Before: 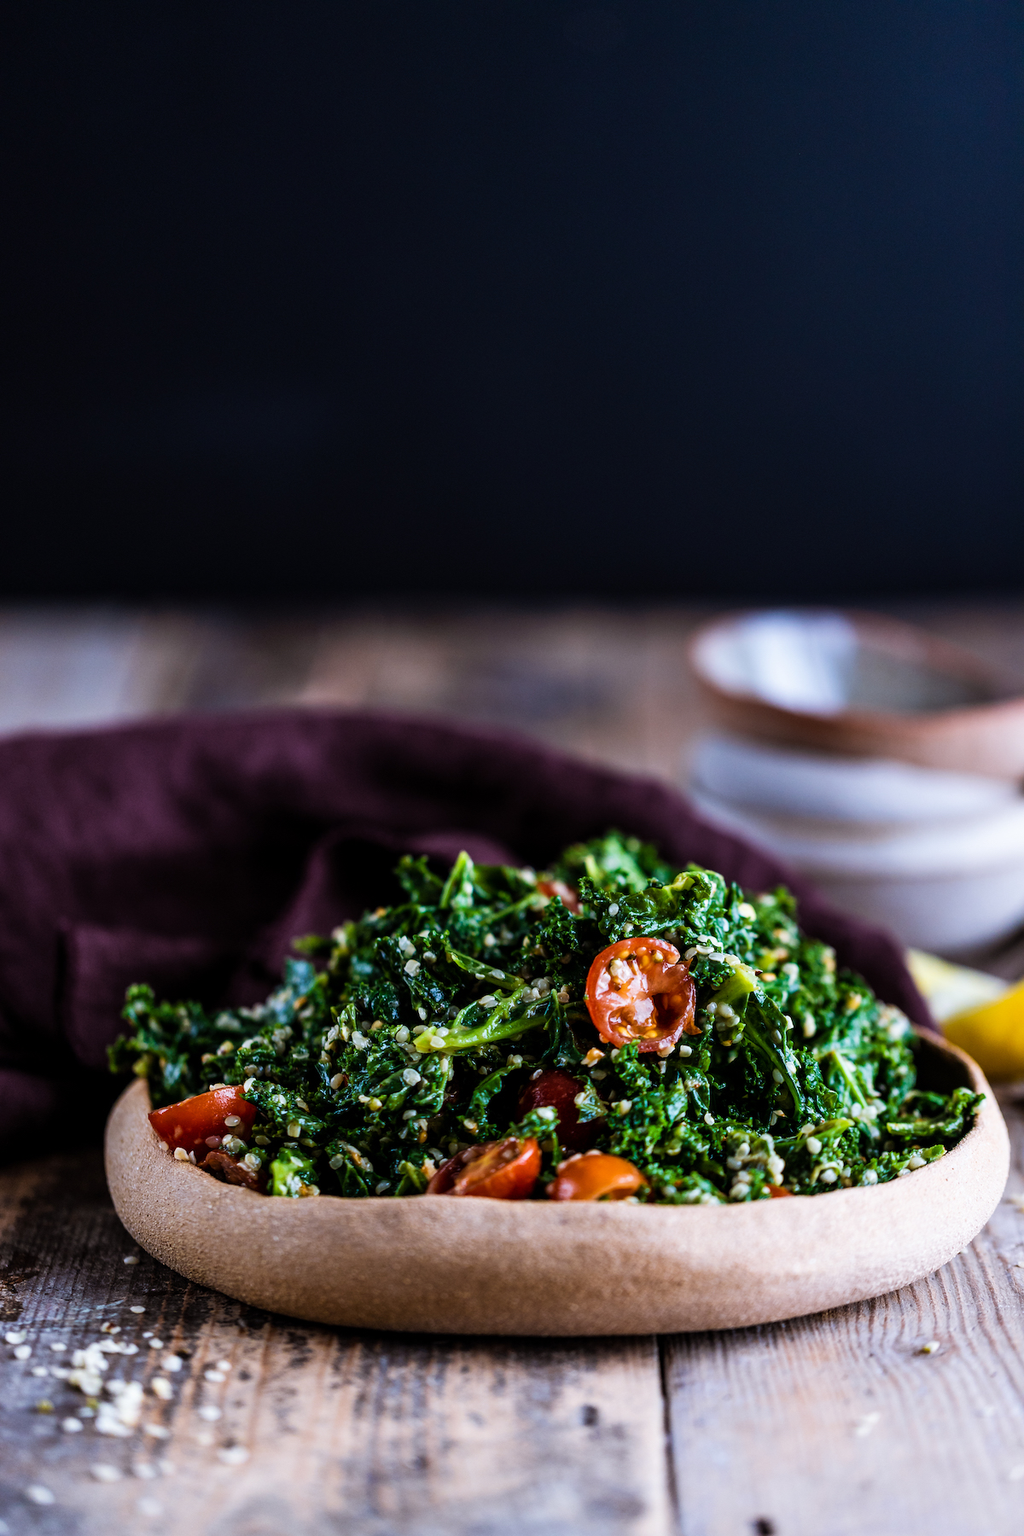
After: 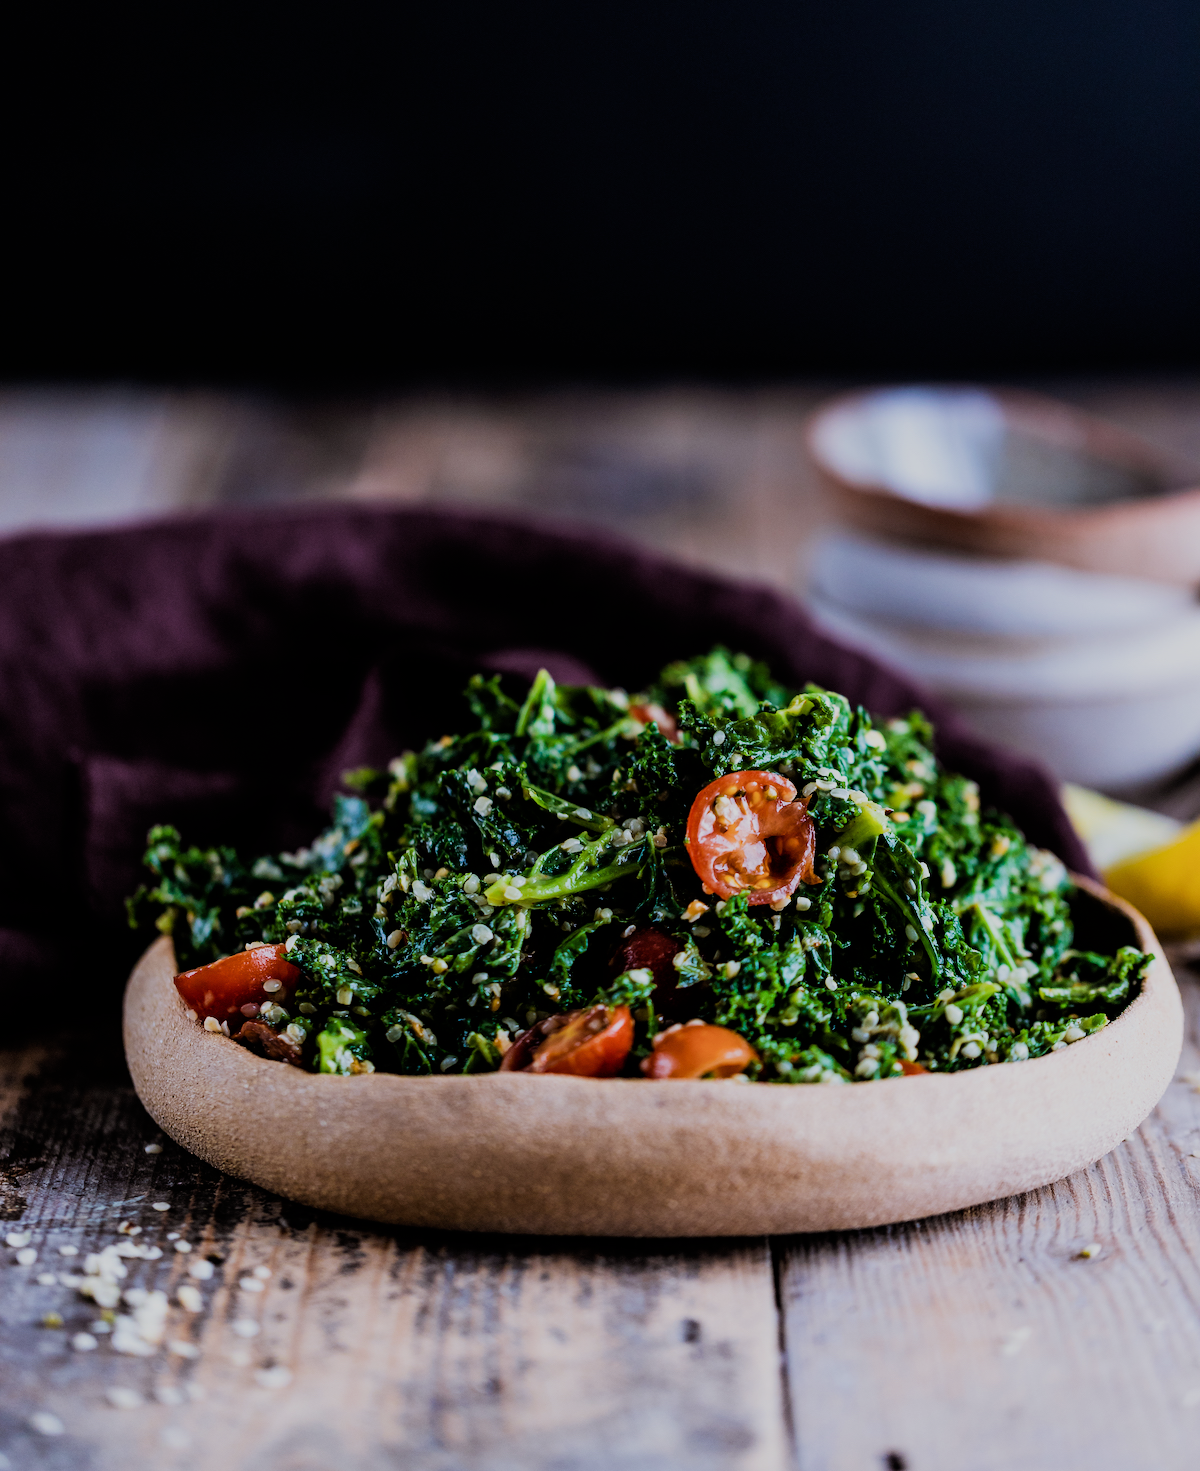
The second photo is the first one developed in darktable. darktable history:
filmic rgb: black relative exposure -7.65 EV, white relative exposure 4.56 EV, hardness 3.61
crop and rotate: top 18.252%
